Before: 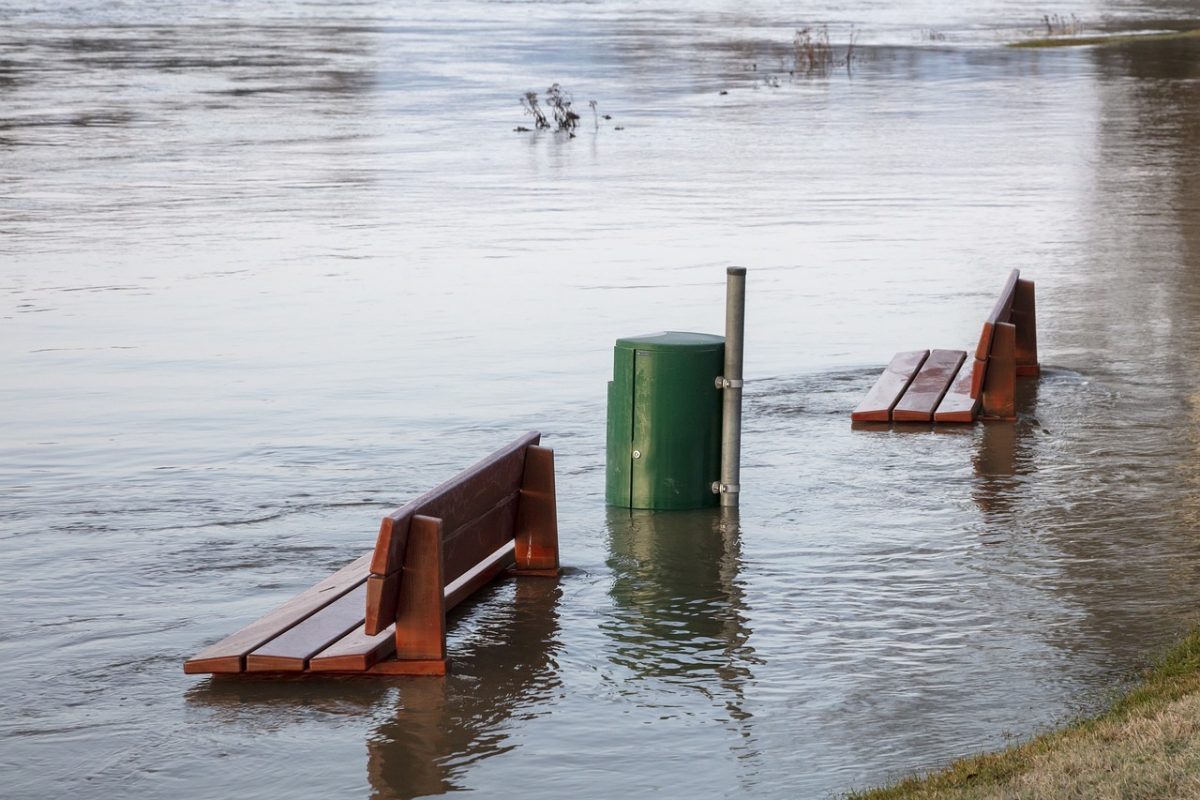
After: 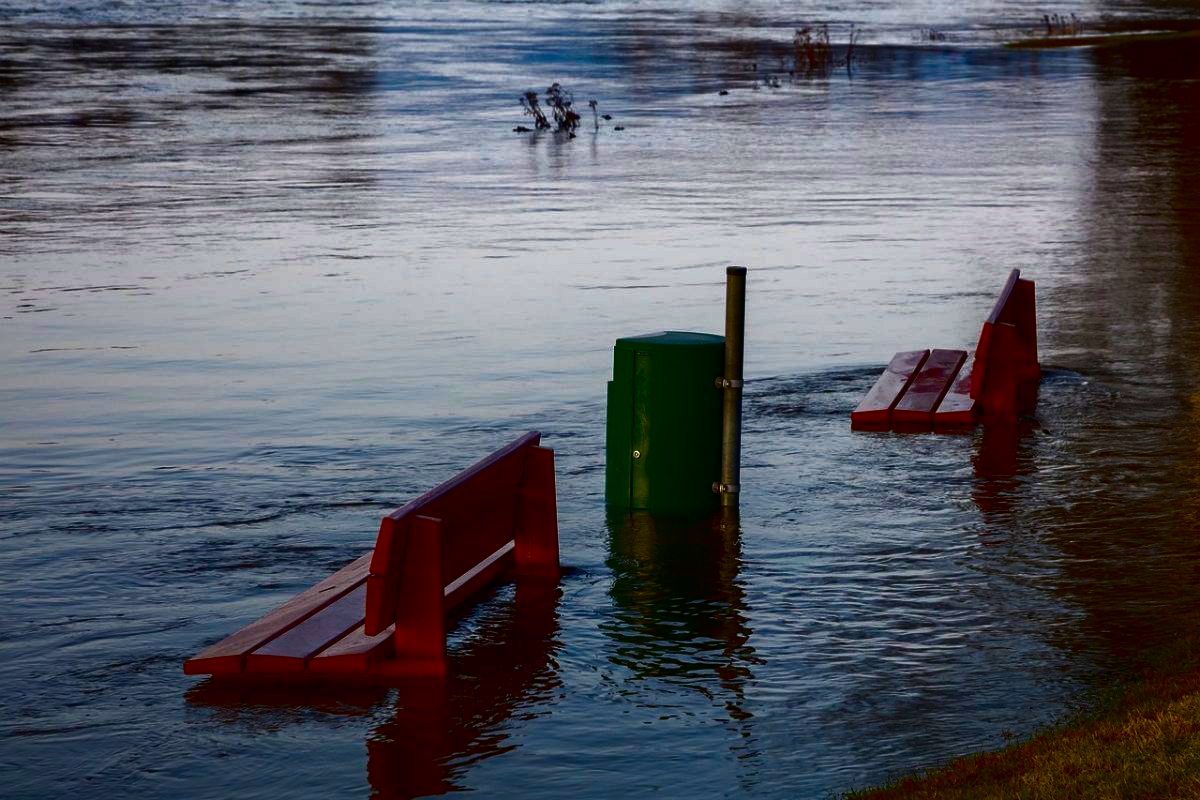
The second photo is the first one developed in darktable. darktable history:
haze removal: compatibility mode true, adaptive false
contrast brightness saturation: brightness -1, saturation 1
